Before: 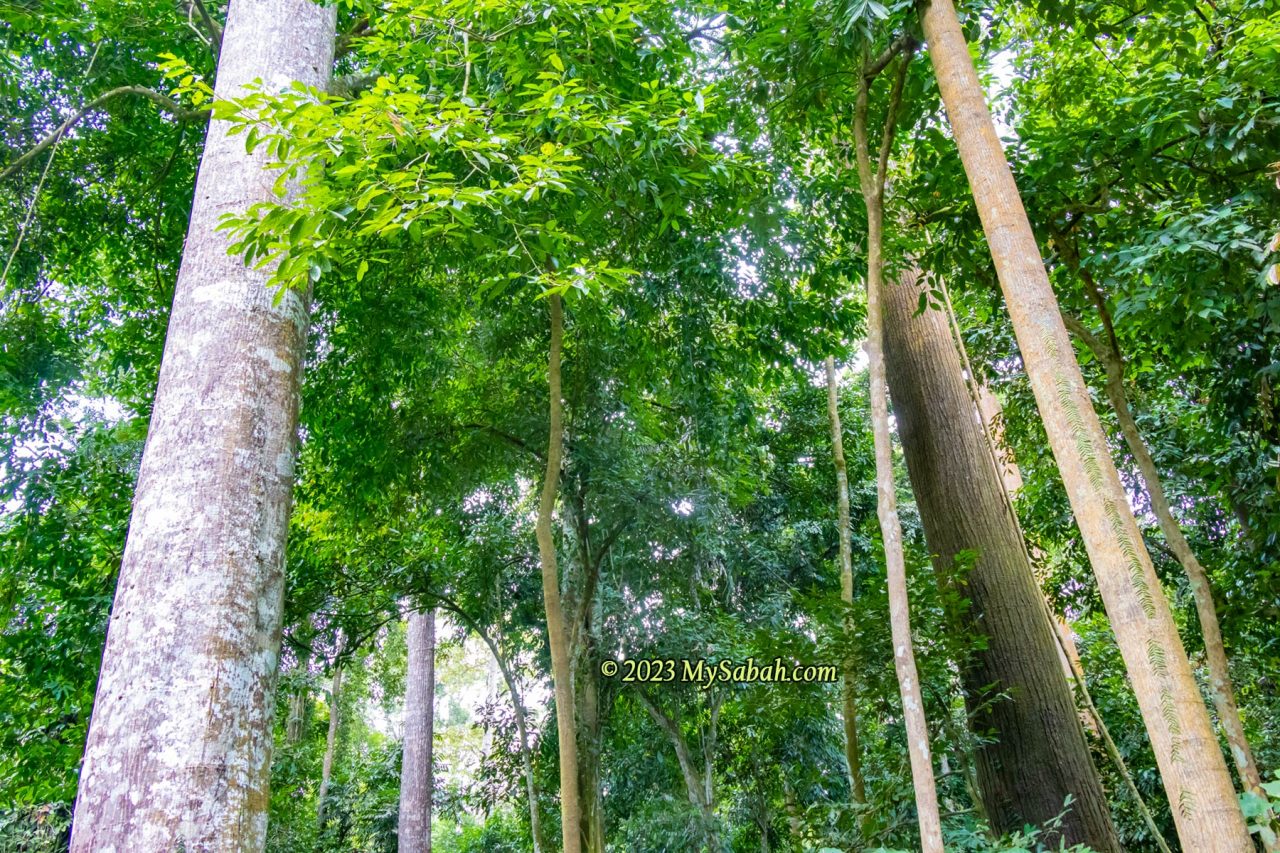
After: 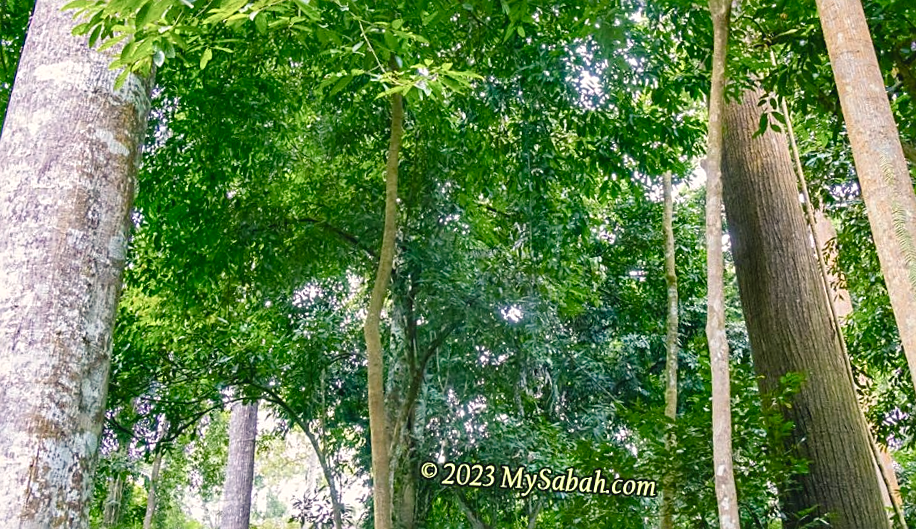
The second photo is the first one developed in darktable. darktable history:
color balance rgb: shadows lift › chroma 2%, shadows lift › hue 250°, power › hue 326.4°, highlights gain › chroma 2%, highlights gain › hue 64.8°, global offset › luminance 0.5%, global offset › hue 58.8°, perceptual saturation grading › highlights -25%, perceptual saturation grading › shadows 30%, global vibrance 15%
crop and rotate: angle -3.37°, left 9.79%, top 20.73%, right 12.42%, bottom 11.82%
sharpen: on, module defaults
